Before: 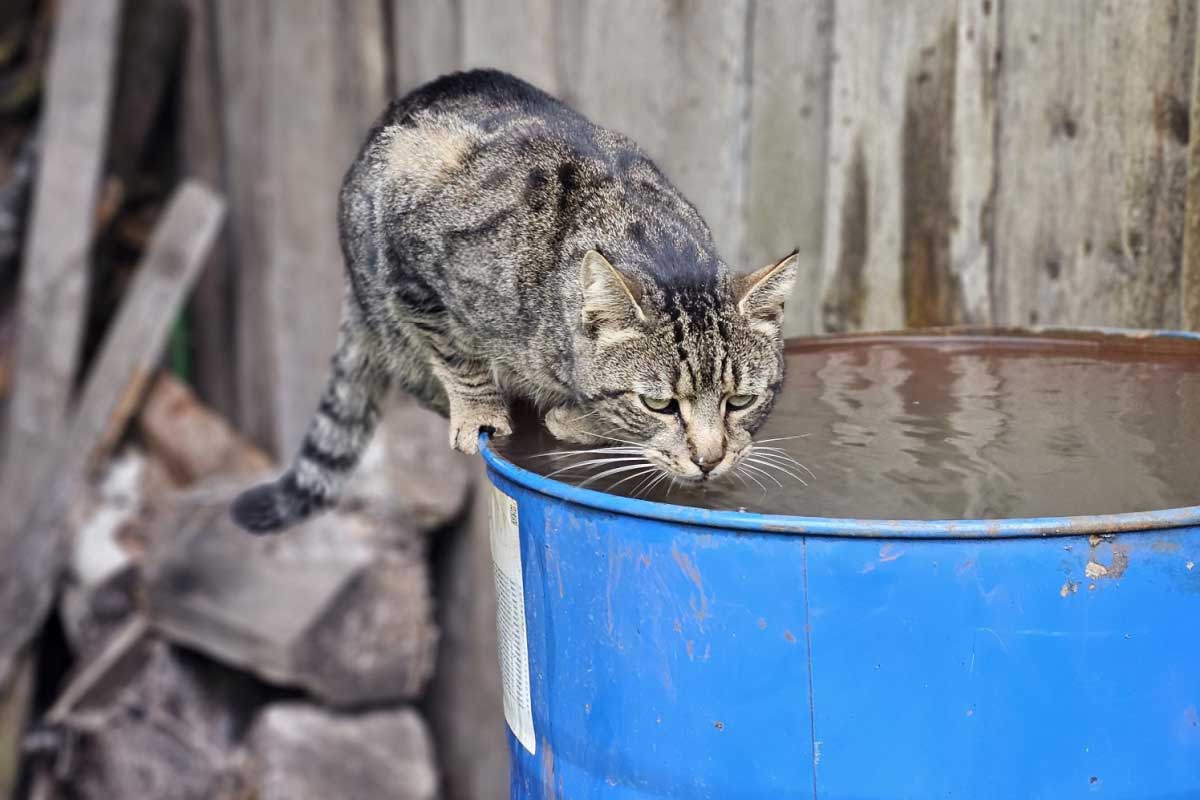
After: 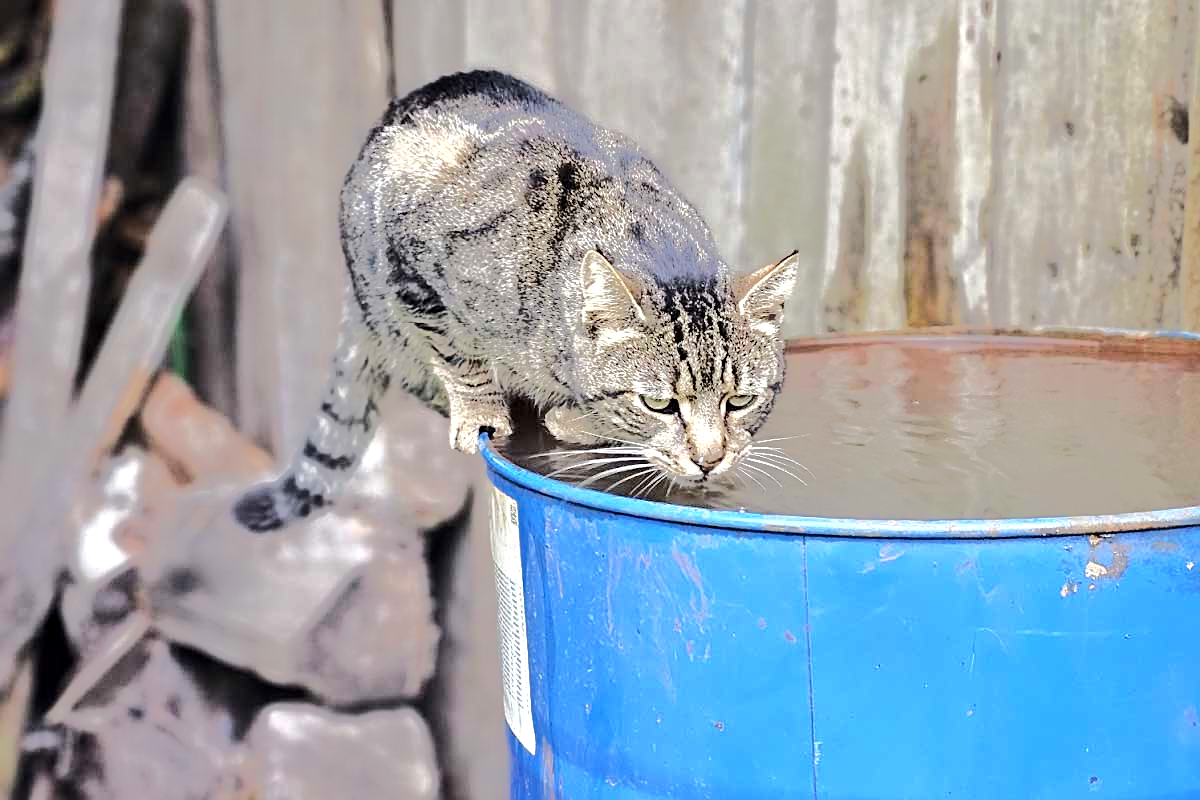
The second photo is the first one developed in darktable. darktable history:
sharpen: on, module defaults
tone equalizer: -8 EV -0.505 EV, -7 EV -0.287 EV, -6 EV -0.089 EV, -5 EV 0.452 EV, -4 EV 0.962 EV, -3 EV 0.802 EV, -2 EV -0.006 EV, -1 EV 0.126 EV, +0 EV -0.028 EV, edges refinement/feathering 500, mask exposure compensation -1.57 EV, preserve details no
exposure: black level correction 0.001, exposure 0.5 EV, compensate highlight preservation false
